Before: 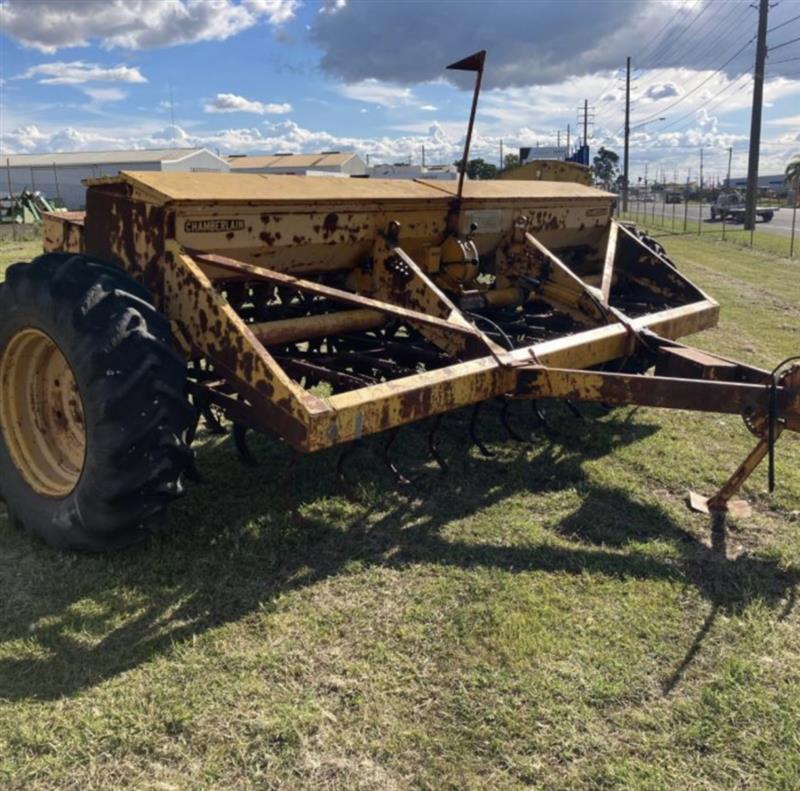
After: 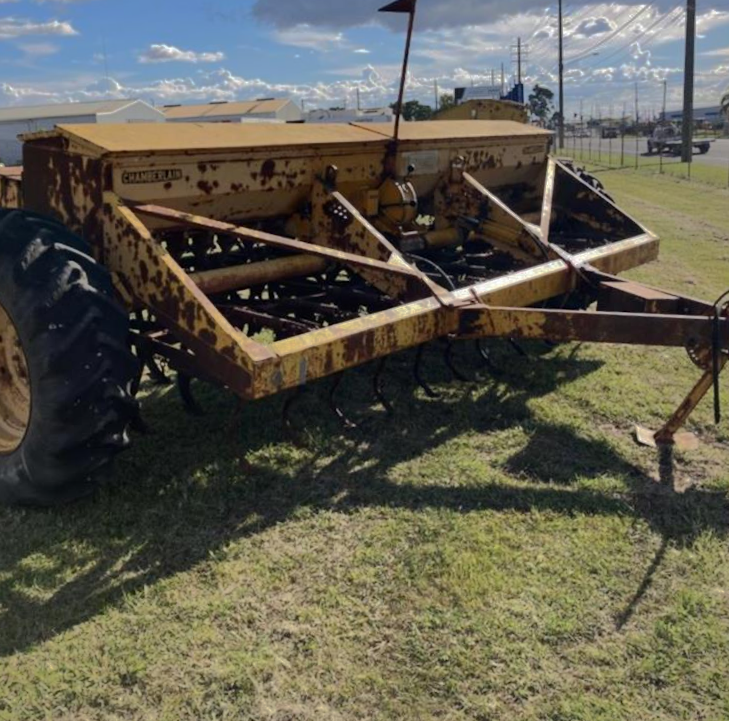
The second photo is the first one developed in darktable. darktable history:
crop and rotate: angle 1.96°, left 5.673%, top 5.673%
shadows and highlights: shadows -19.91, highlights -73.15
